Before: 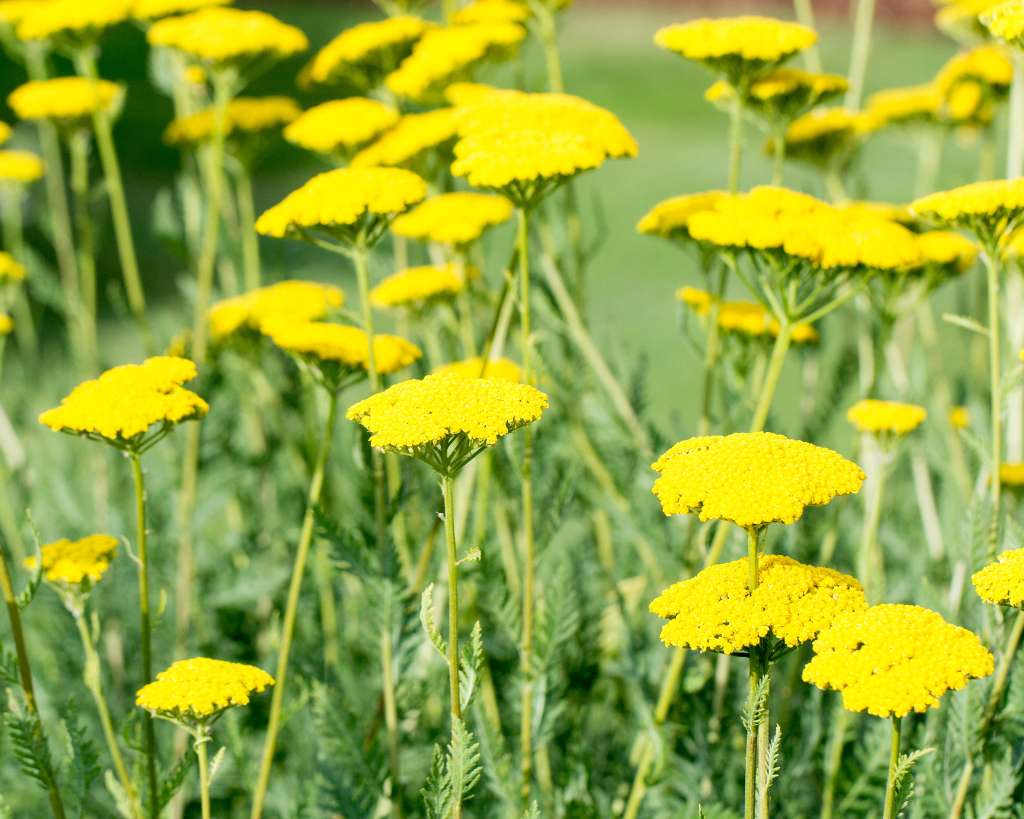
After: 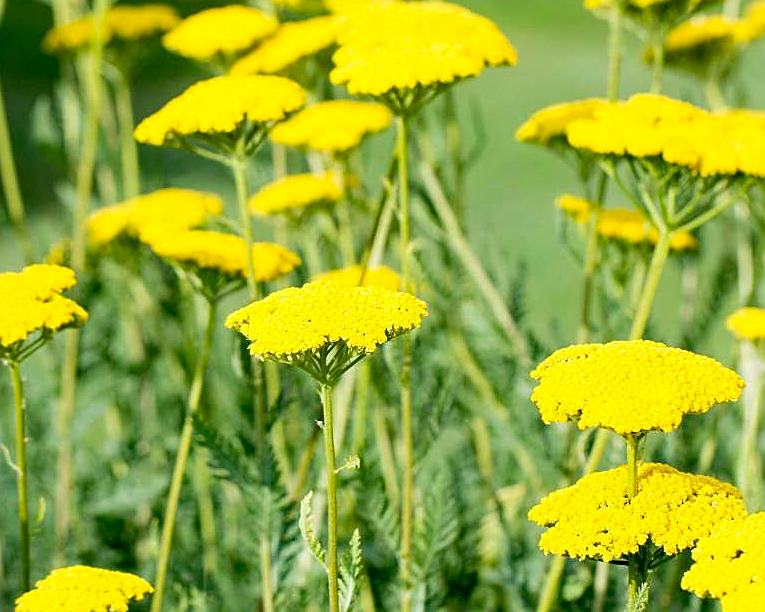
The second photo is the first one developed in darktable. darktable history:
sharpen: on, module defaults
crop and rotate: left 11.831%, top 11.346%, right 13.429%, bottom 13.899%
haze removal: compatibility mode true, adaptive false
